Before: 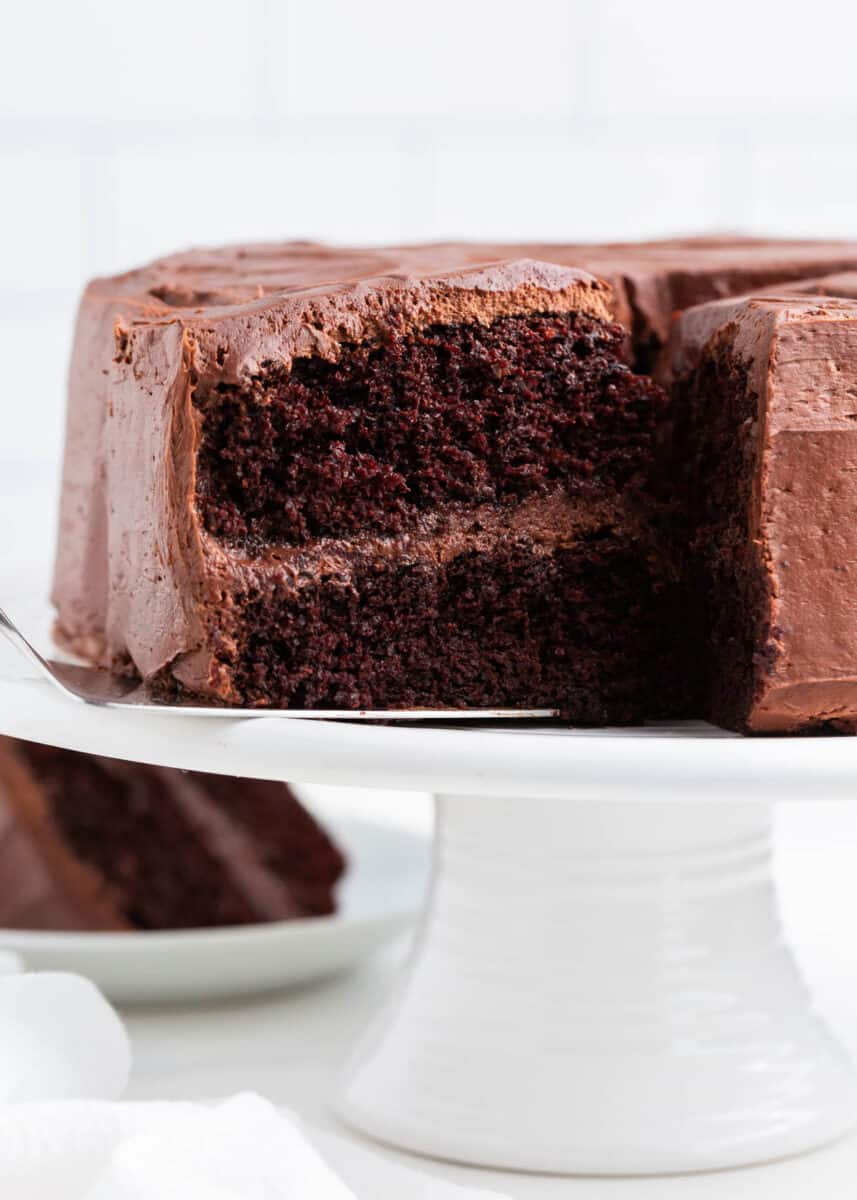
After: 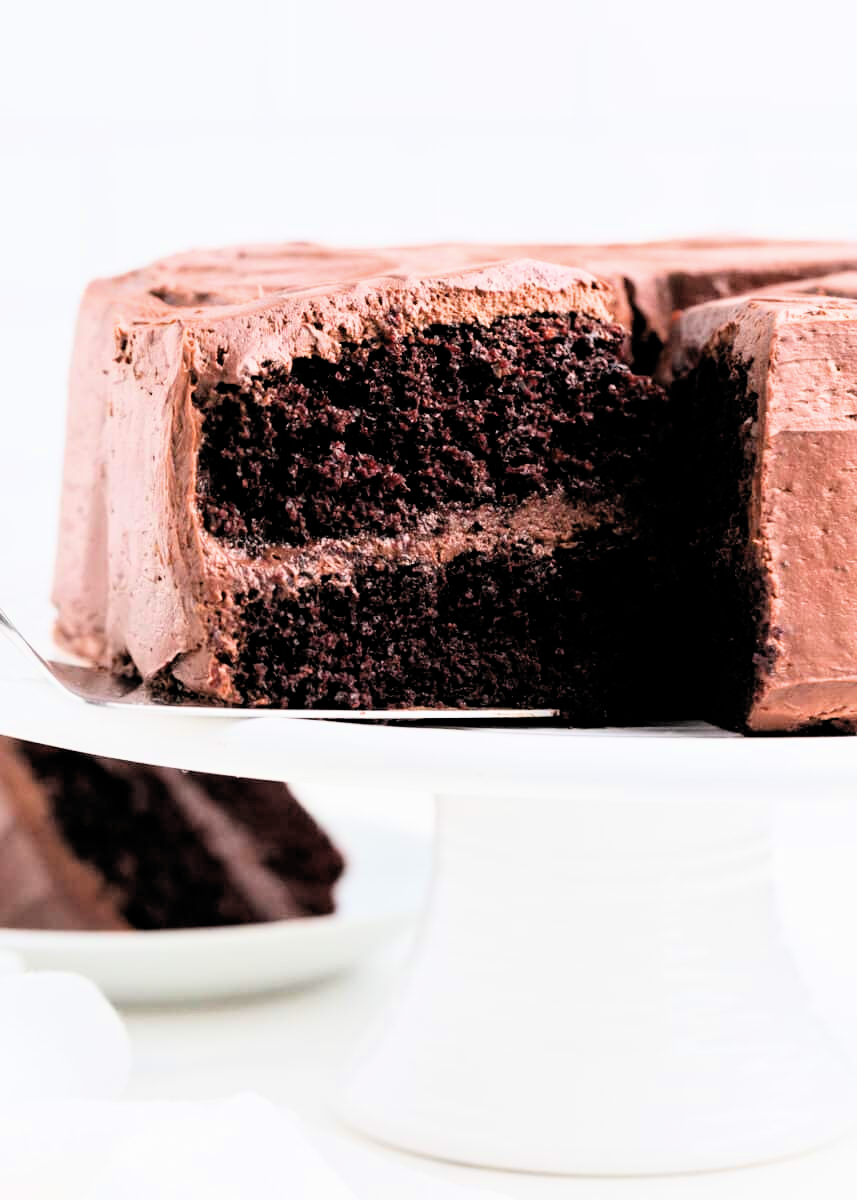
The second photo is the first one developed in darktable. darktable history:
exposure: black level correction 0, exposure 0.695 EV, compensate highlight preservation false
filmic rgb: black relative exposure -5 EV, white relative exposure 3.96 EV, hardness 2.88, contrast 1.297, highlights saturation mix -9.8%, color science v6 (2022)
tone equalizer: -8 EV -0.41 EV, -7 EV -0.381 EV, -6 EV -0.294 EV, -5 EV -0.201 EV, -3 EV 0.246 EV, -2 EV 0.305 EV, -1 EV 0.409 EV, +0 EV 0.434 EV
color zones: curves: ch1 [(0, 0.469) (0.001, 0.469) (0.12, 0.446) (0.248, 0.469) (0.5, 0.5) (0.748, 0.5) (0.999, 0.469) (1, 0.469)]
